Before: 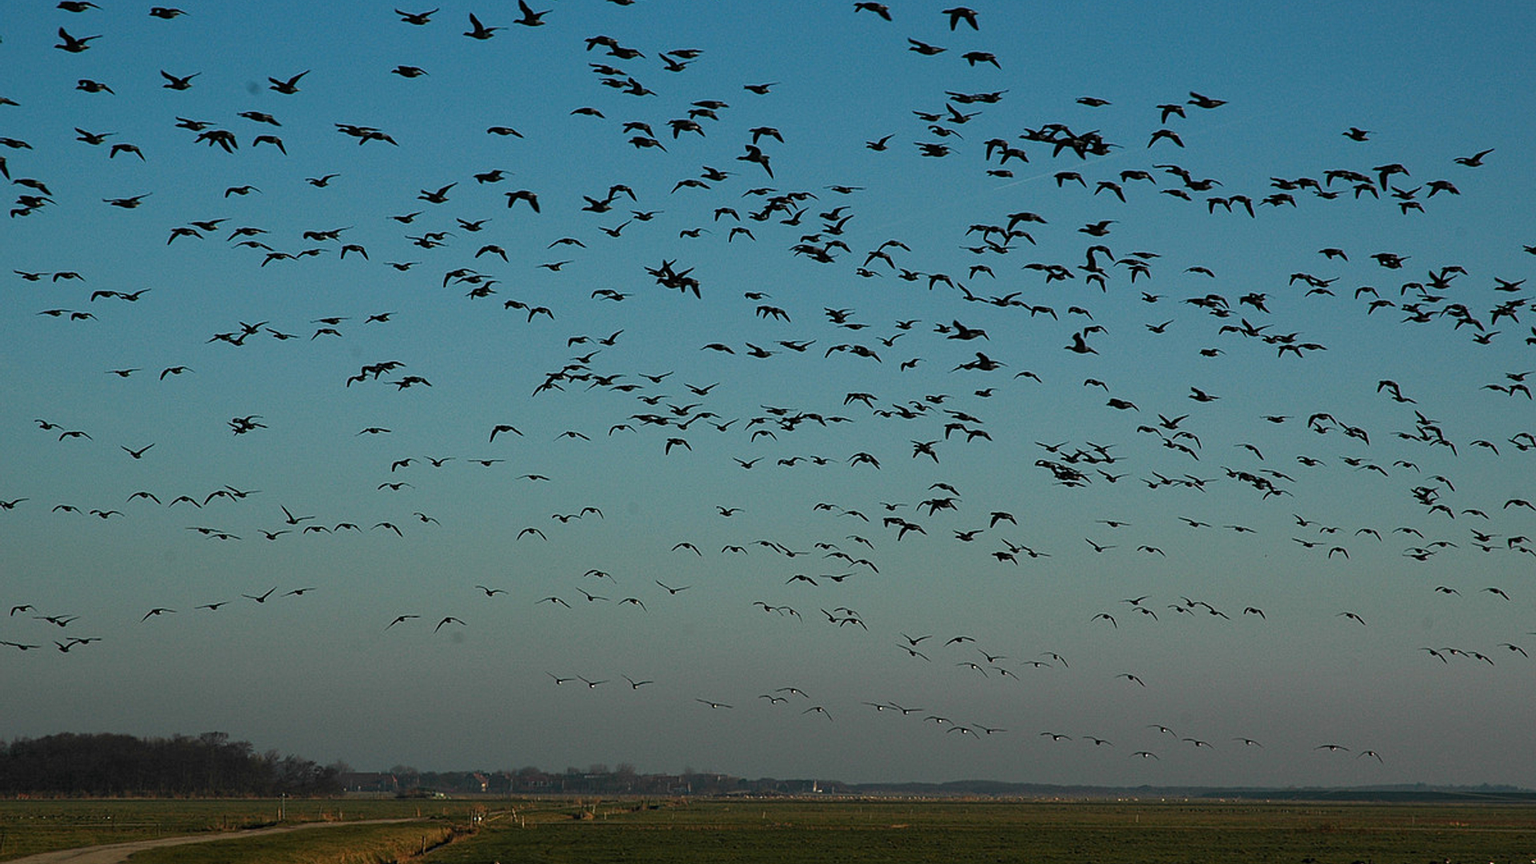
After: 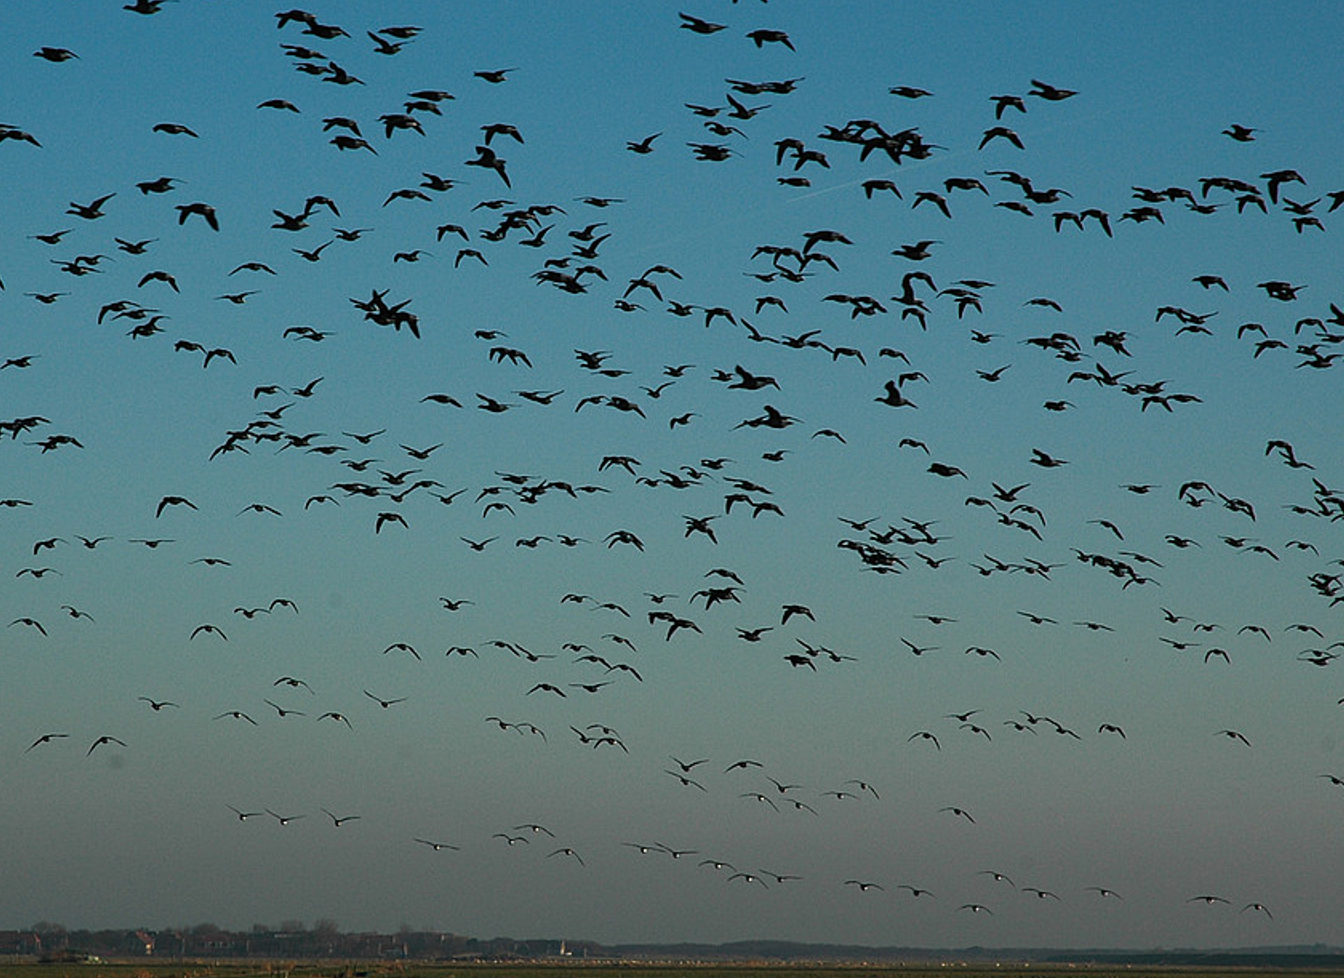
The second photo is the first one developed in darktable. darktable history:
crop and rotate: left 23.756%, top 3.284%, right 6.239%, bottom 6.118%
